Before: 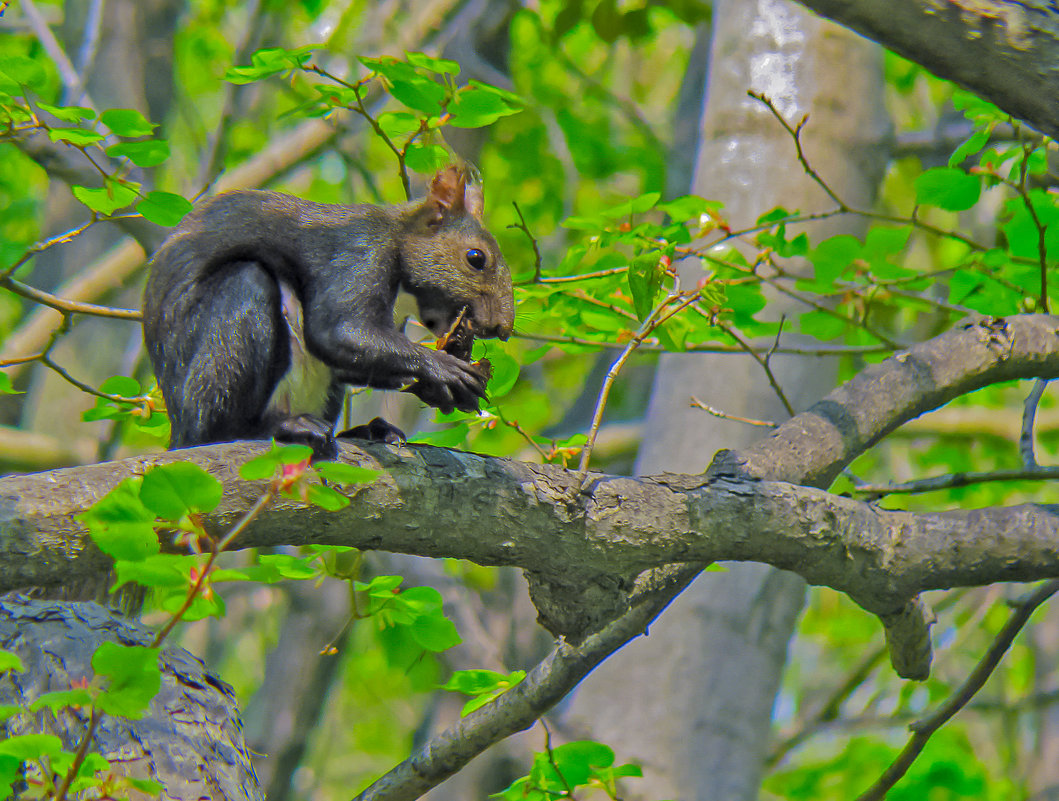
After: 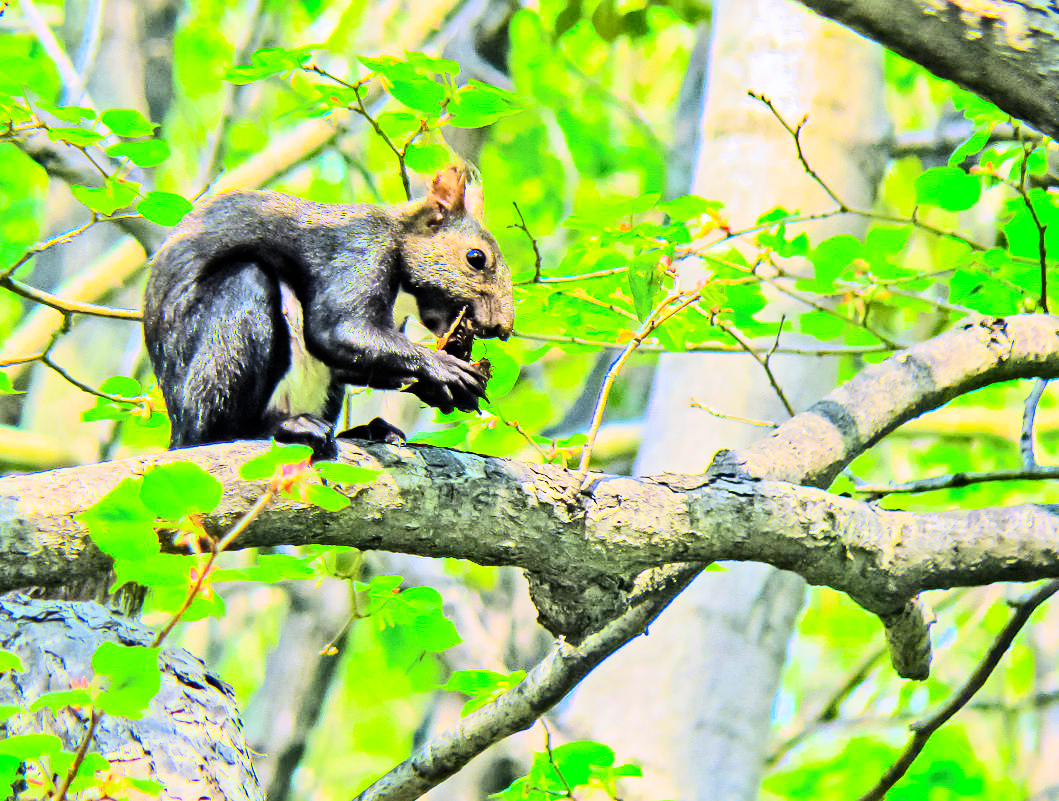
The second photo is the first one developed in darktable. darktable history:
exposure: black level correction 0, exposure 1 EV, compensate highlight preservation false
contrast brightness saturation: contrast 0.401, brightness 0.104, saturation 0.208
filmic rgb: black relative exposure -5.07 EV, white relative exposure 3.98 EV, hardness 2.88, contrast 1.297, color science v6 (2022)
